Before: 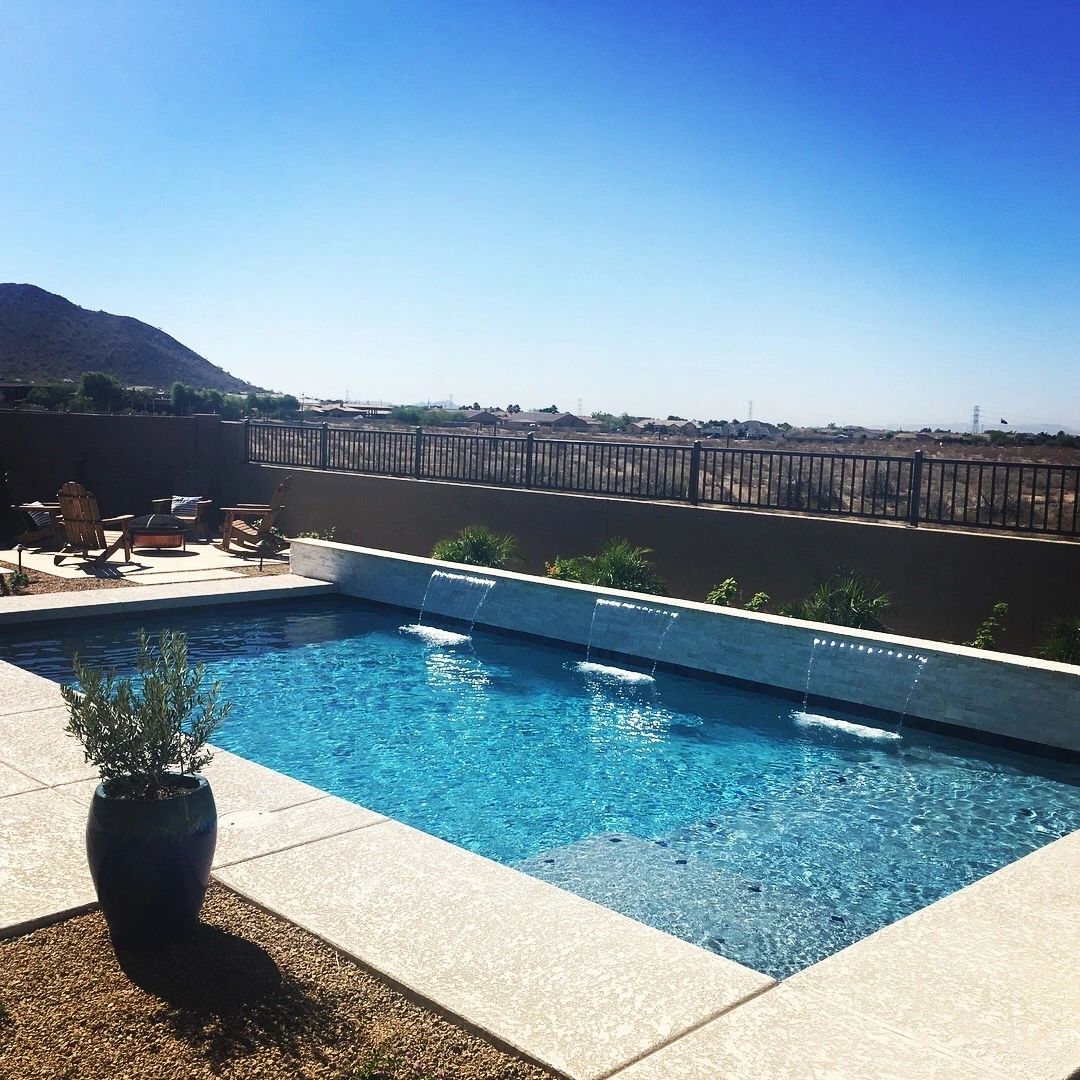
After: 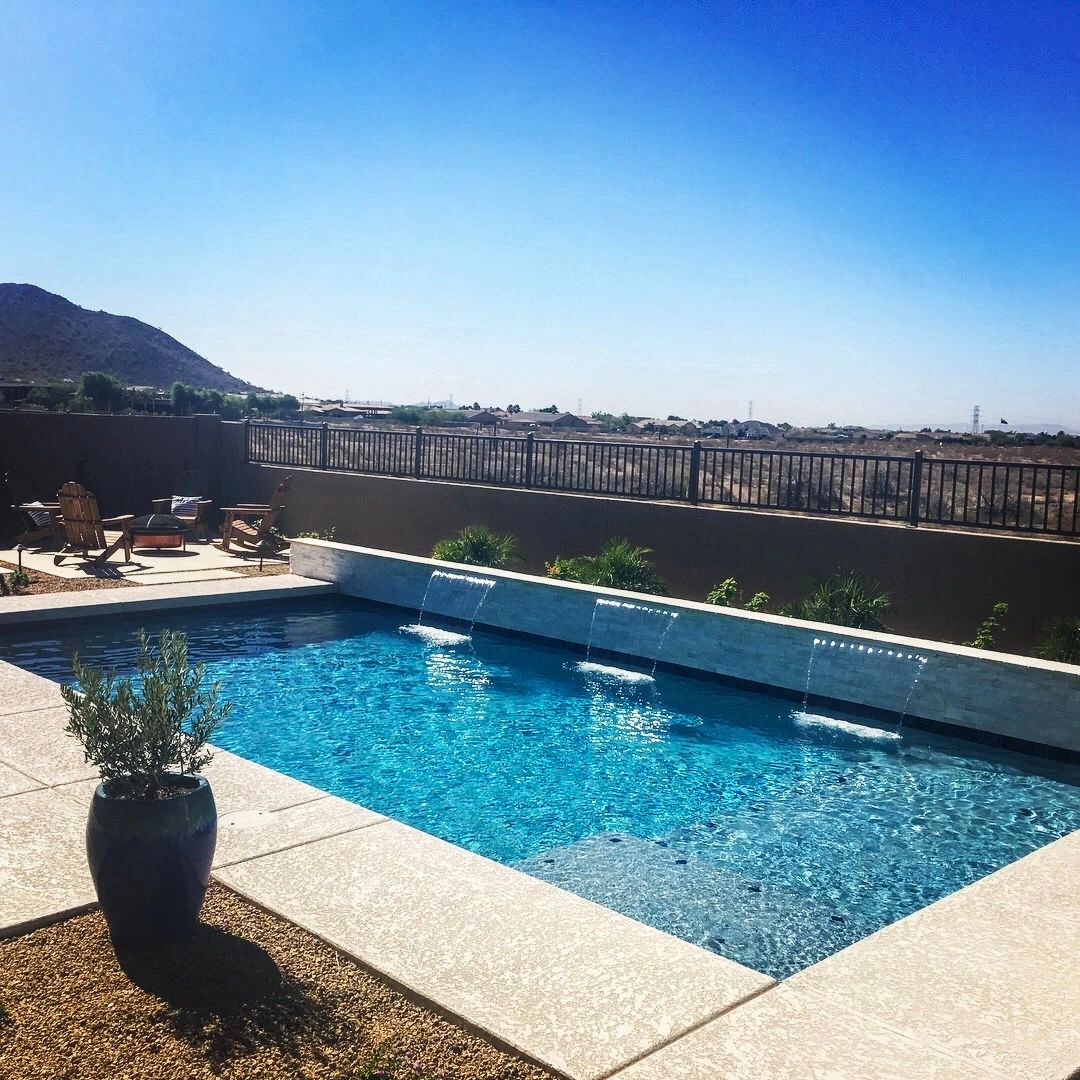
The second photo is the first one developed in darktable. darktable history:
color balance rgb: highlights gain › chroma 0.218%, highlights gain › hue 332.5°, perceptual saturation grading › global saturation 11.987%
local contrast: on, module defaults
